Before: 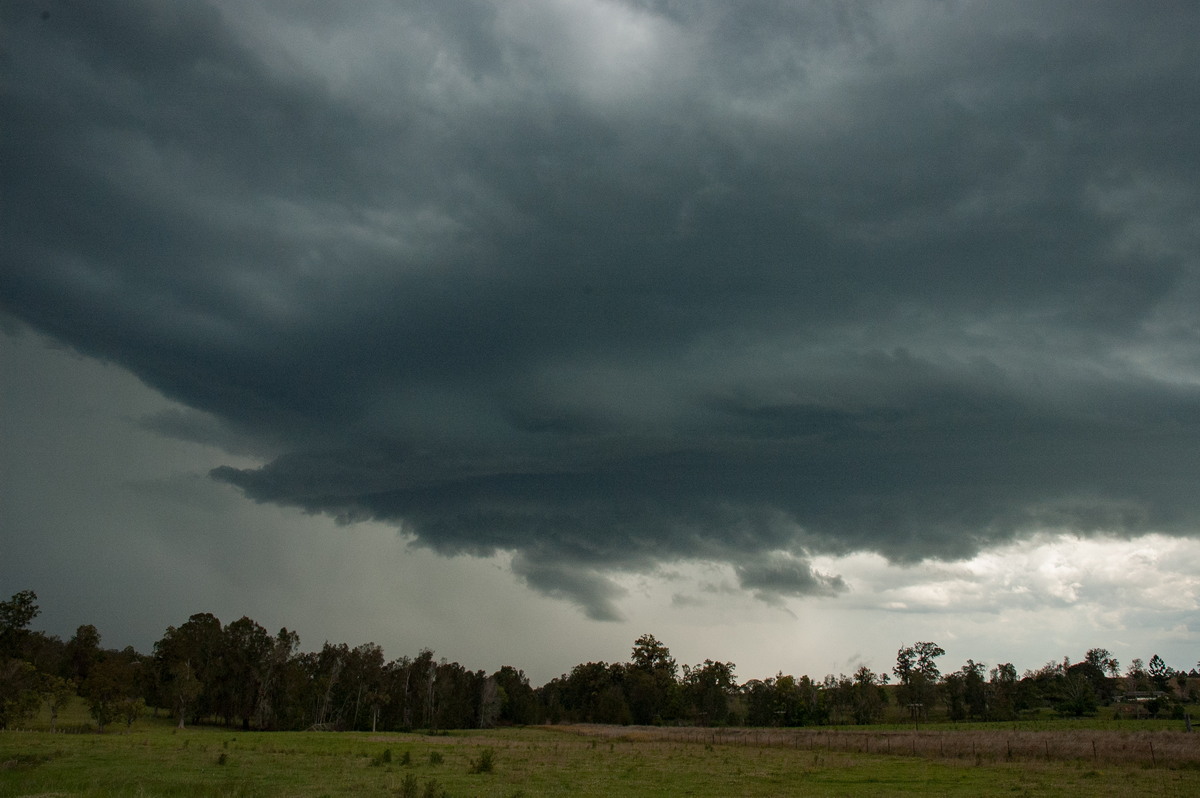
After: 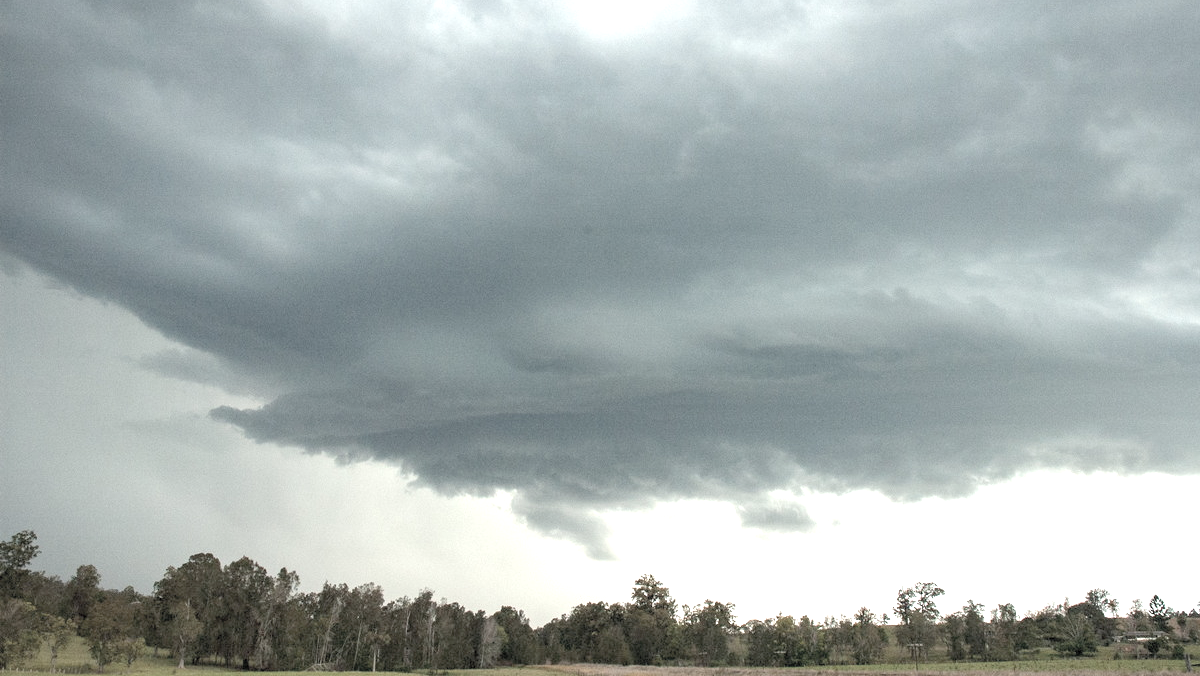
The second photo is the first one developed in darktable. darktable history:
crop: top 7.595%, bottom 7.664%
contrast brightness saturation: brightness 0.187, saturation -0.515
exposure: exposure 1.992 EV, compensate exposure bias true, compensate highlight preservation false
tone equalizer: on, module defaults
